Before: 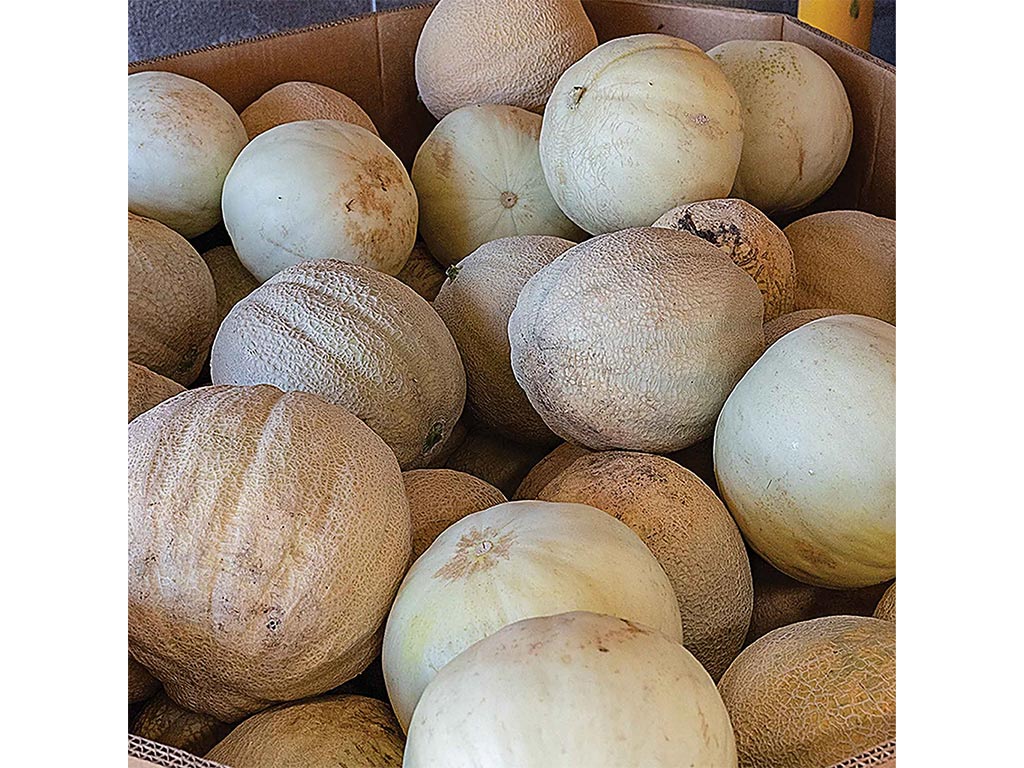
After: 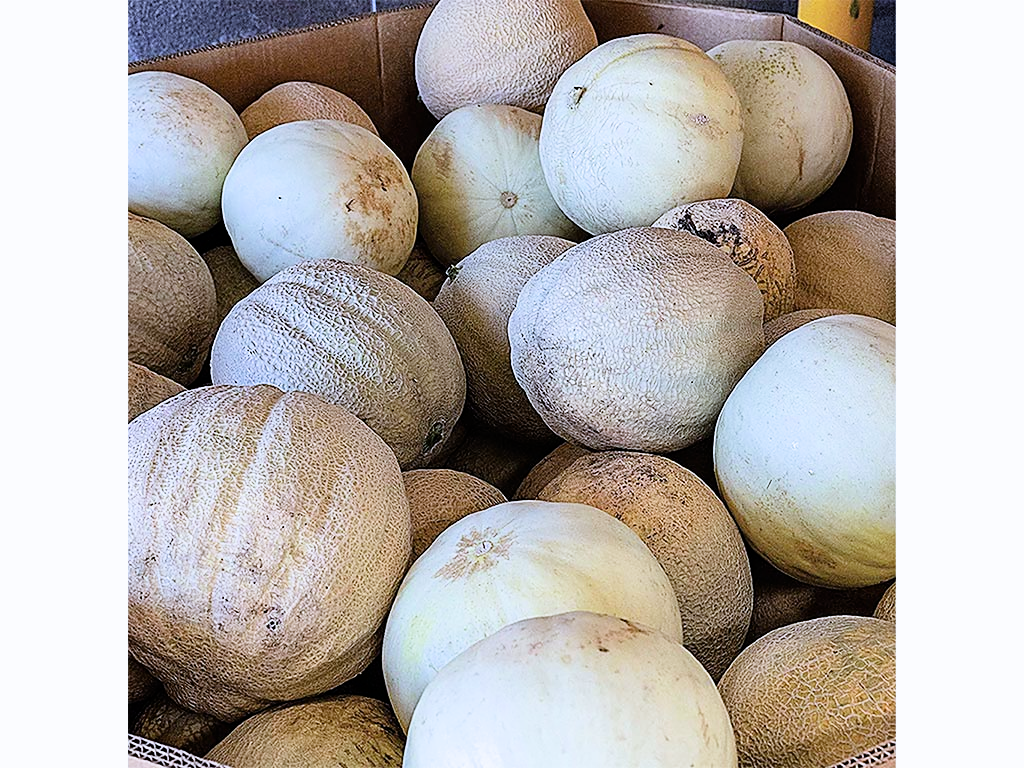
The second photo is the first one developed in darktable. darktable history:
filmic rgb: black relative exposure -8.07 EV, white relative exposure 3 EV, hardness 5.35, contrast 1.25
exposure: black level correction 0.001, exposure 0.5 EV, compensate exposure bias true, compensate highlight preservation false
white balance: red 0.926, green 1.003, blue 1.133
